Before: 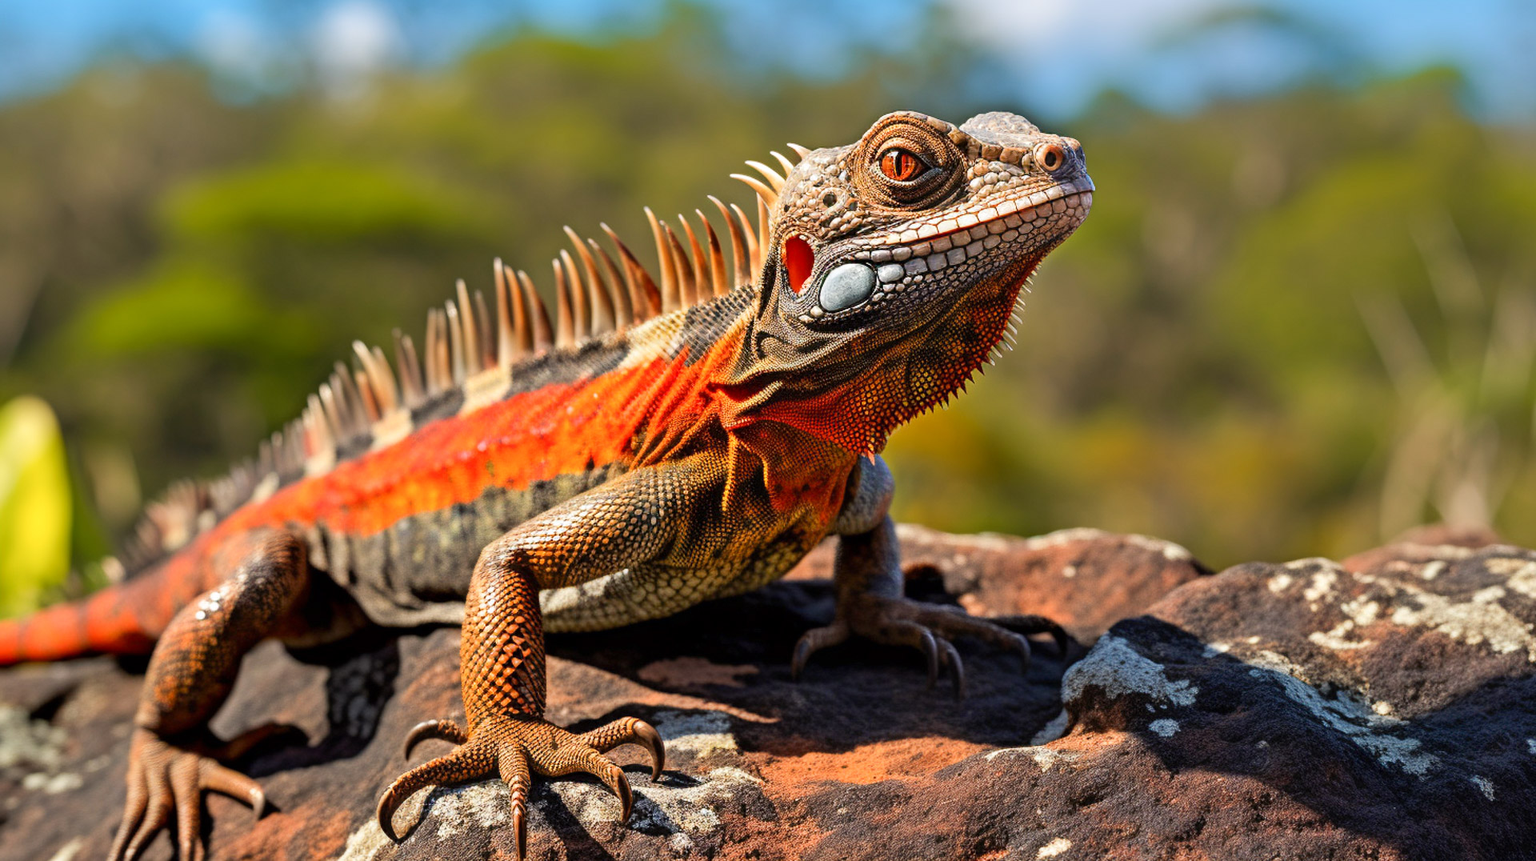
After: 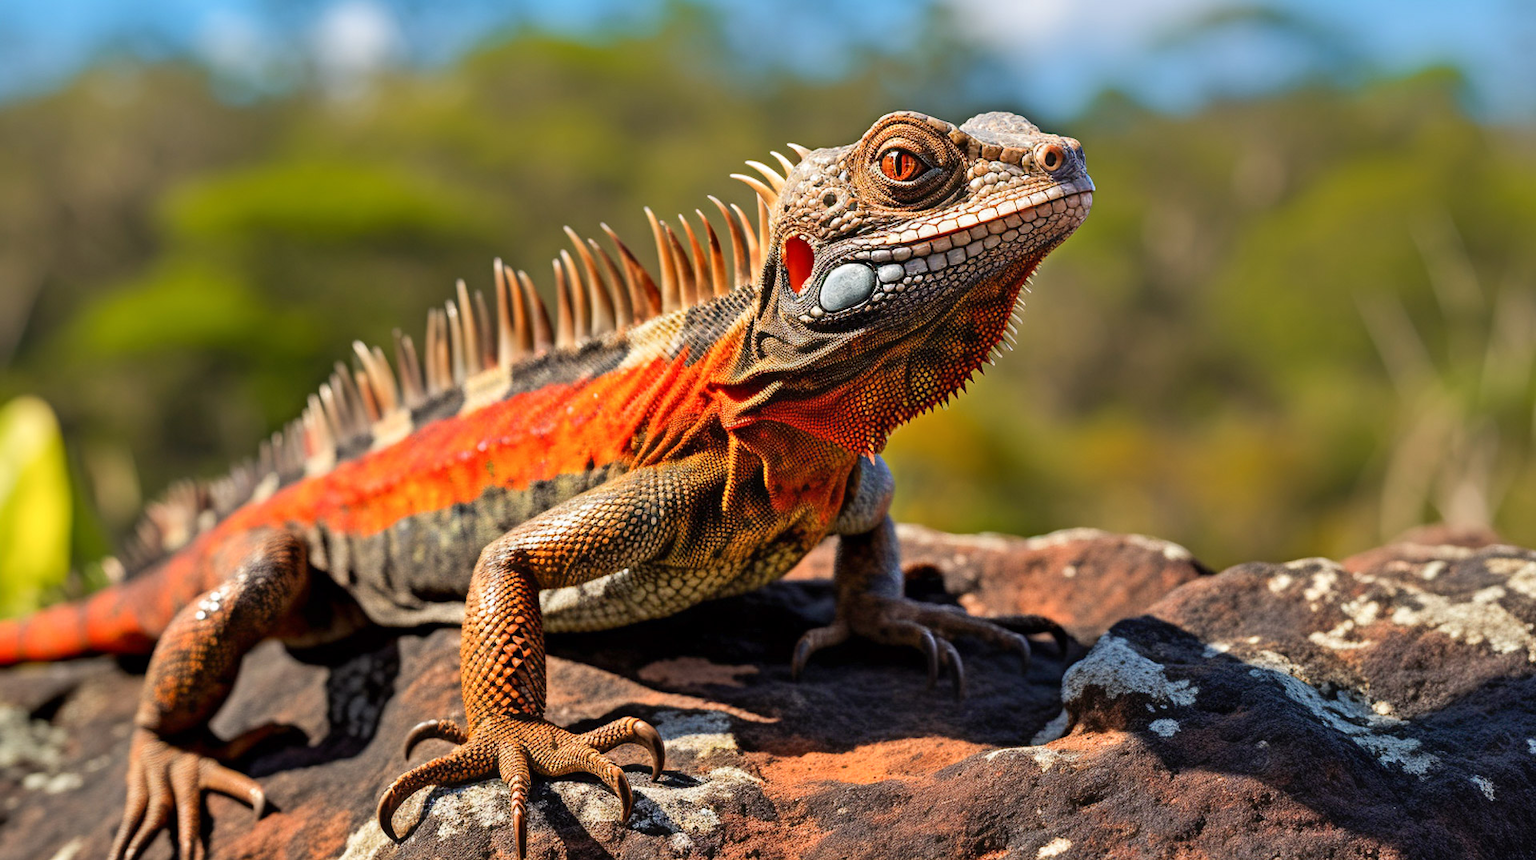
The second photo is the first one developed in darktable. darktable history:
shadows and highlights: shadows 32.2, highlights -32.73, soften with gaussian
